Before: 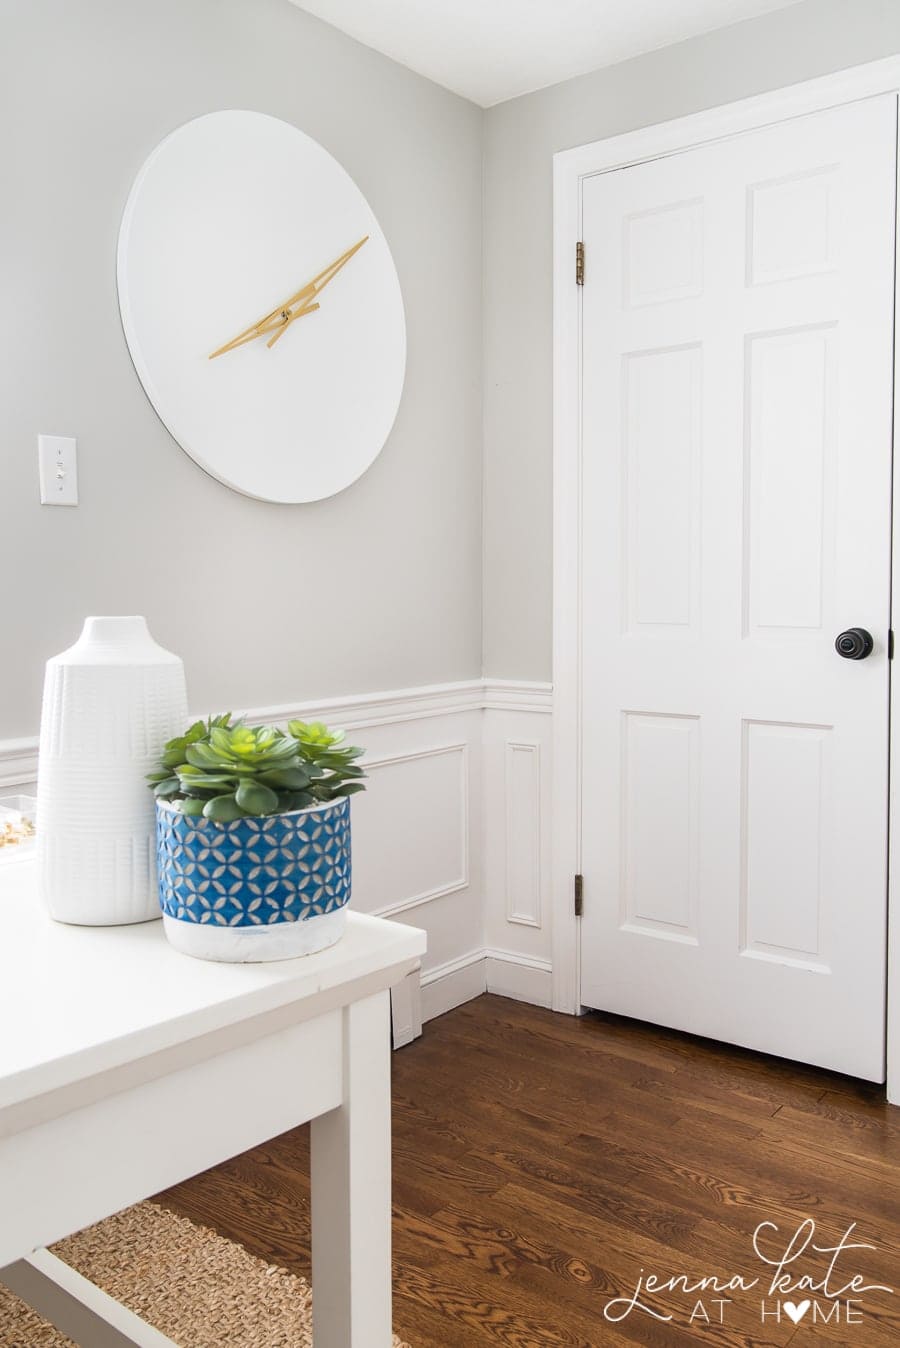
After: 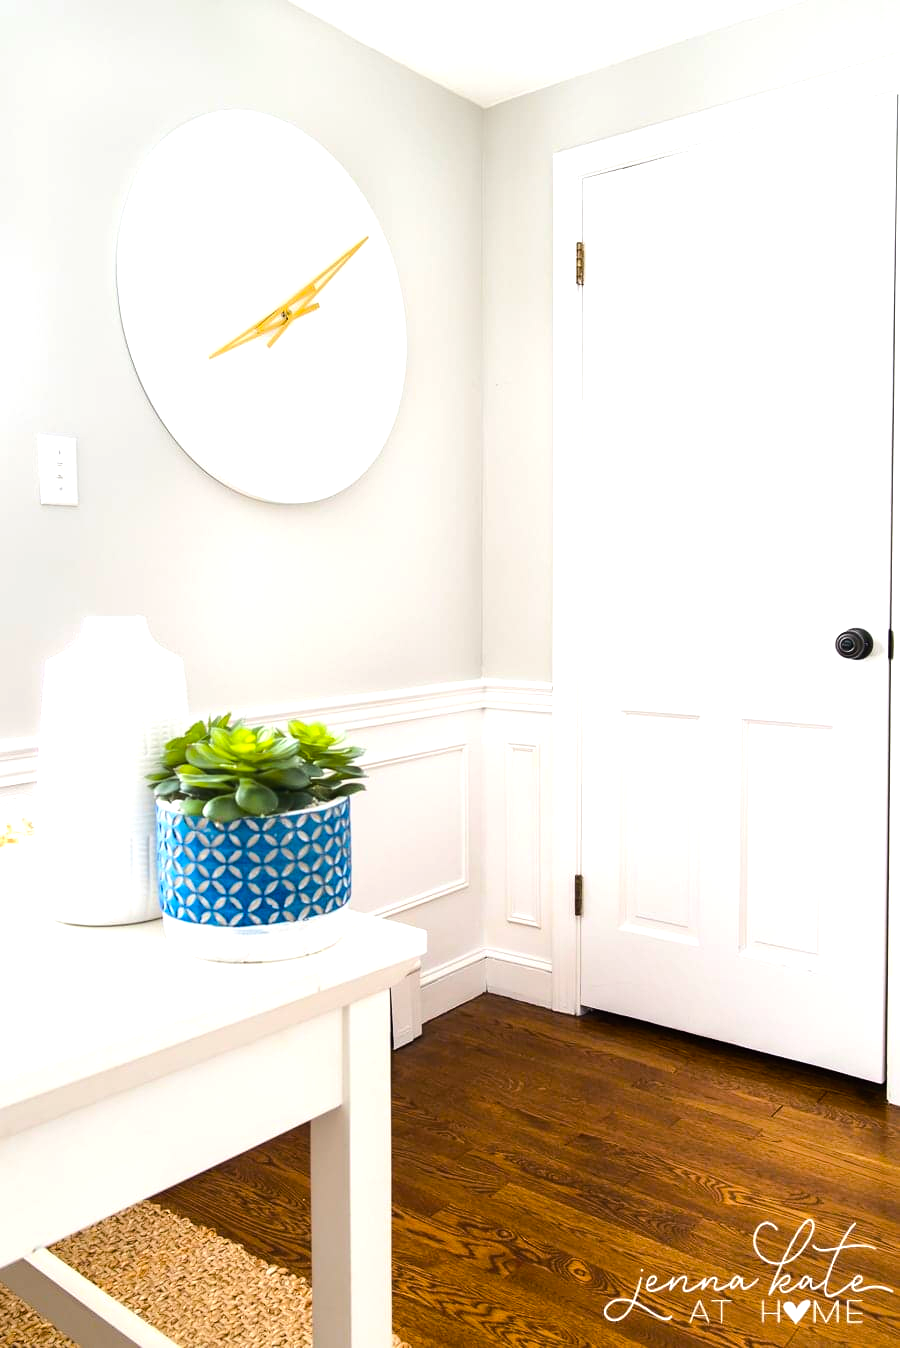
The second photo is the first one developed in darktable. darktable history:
tone equalizer: -8 EV -0.788 EV, -7 EV -0.726 EV, -6 EV -0.618 EV, -5 EV -0.421 EV, -3 EV 0.366 EV, -2 EV 0.6 EV, -1 EV 0.7 EV, +0 EV 0.73 EV, edges refinement/feathering 500, mask exposure compensation -1.57 EV, preserve details no
color balance rgb: power › chroma 0.23%, power › hue 60.29°, linear chroma grading › global chroma 15.201%, perceptual saturation grading › global saturation 30.479%, perceptual brilliance grading › mid-tones 9.375%, perceptual brilliance grading › shadows 15.483%, global vibrance 5.831%
